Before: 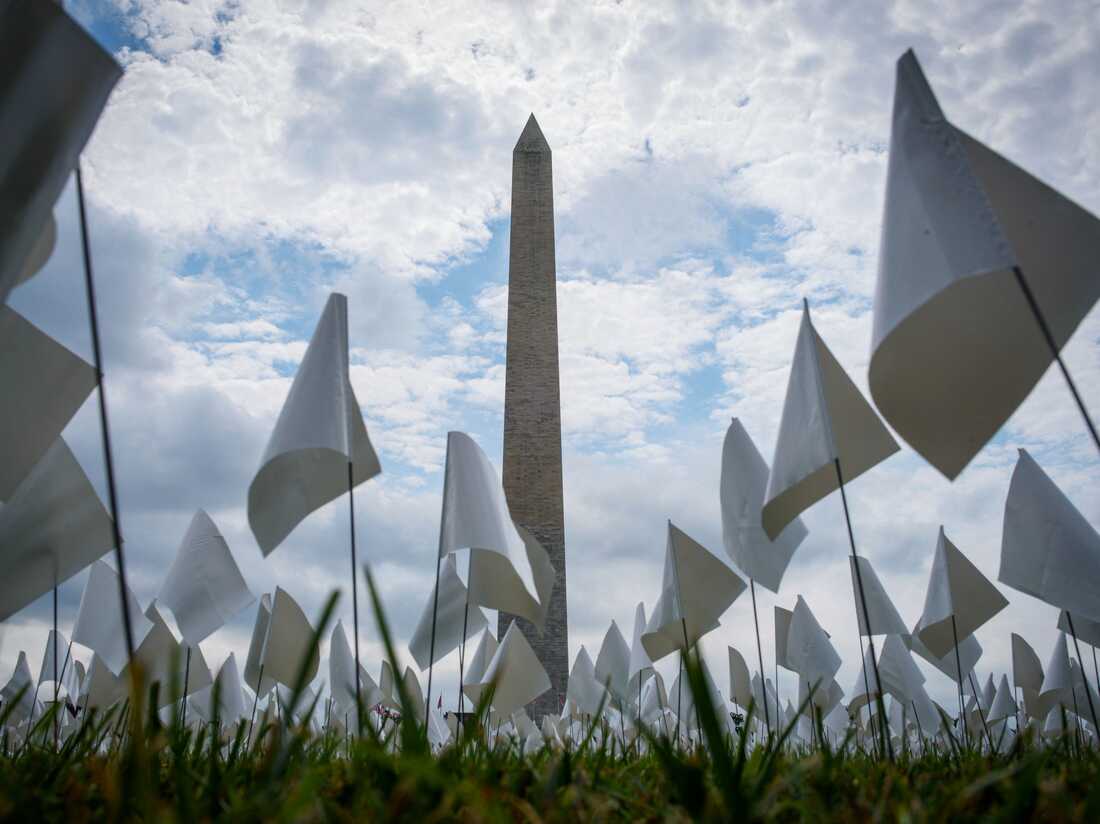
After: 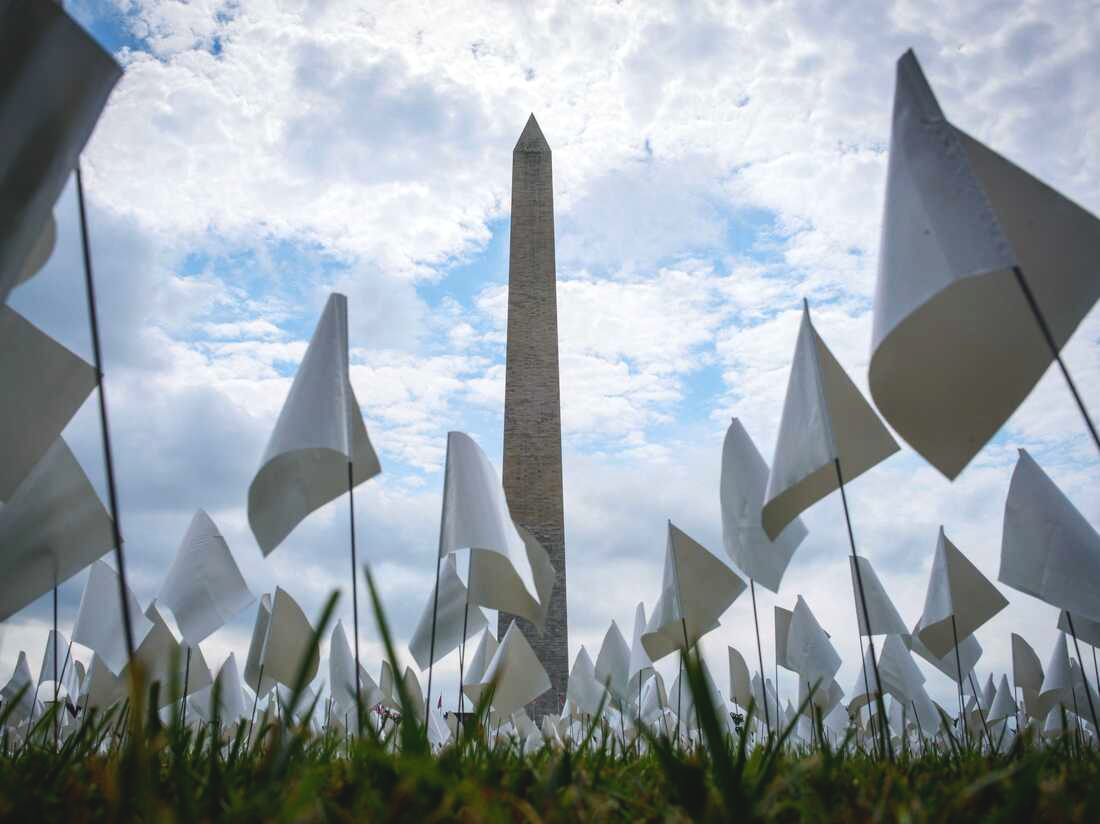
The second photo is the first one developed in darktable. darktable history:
tone equalizer: -8 EV -0.417 EV, -7 EV -0.389 EV, -6 EV -0.333 EV, -5 EV -0.222 EV, -3 EV 0.222 EV, -2 EV 0.333 EV, -1 EV 0.389 EV, +0 EV 0.417 EV, edges refinement/feathering 500, mask exposure compensation -1.57 EV, preserve details no
contrast brightness saturation: contrast -0.1, brightness 0.05, saturation 0.08
white balance: emerald 1
